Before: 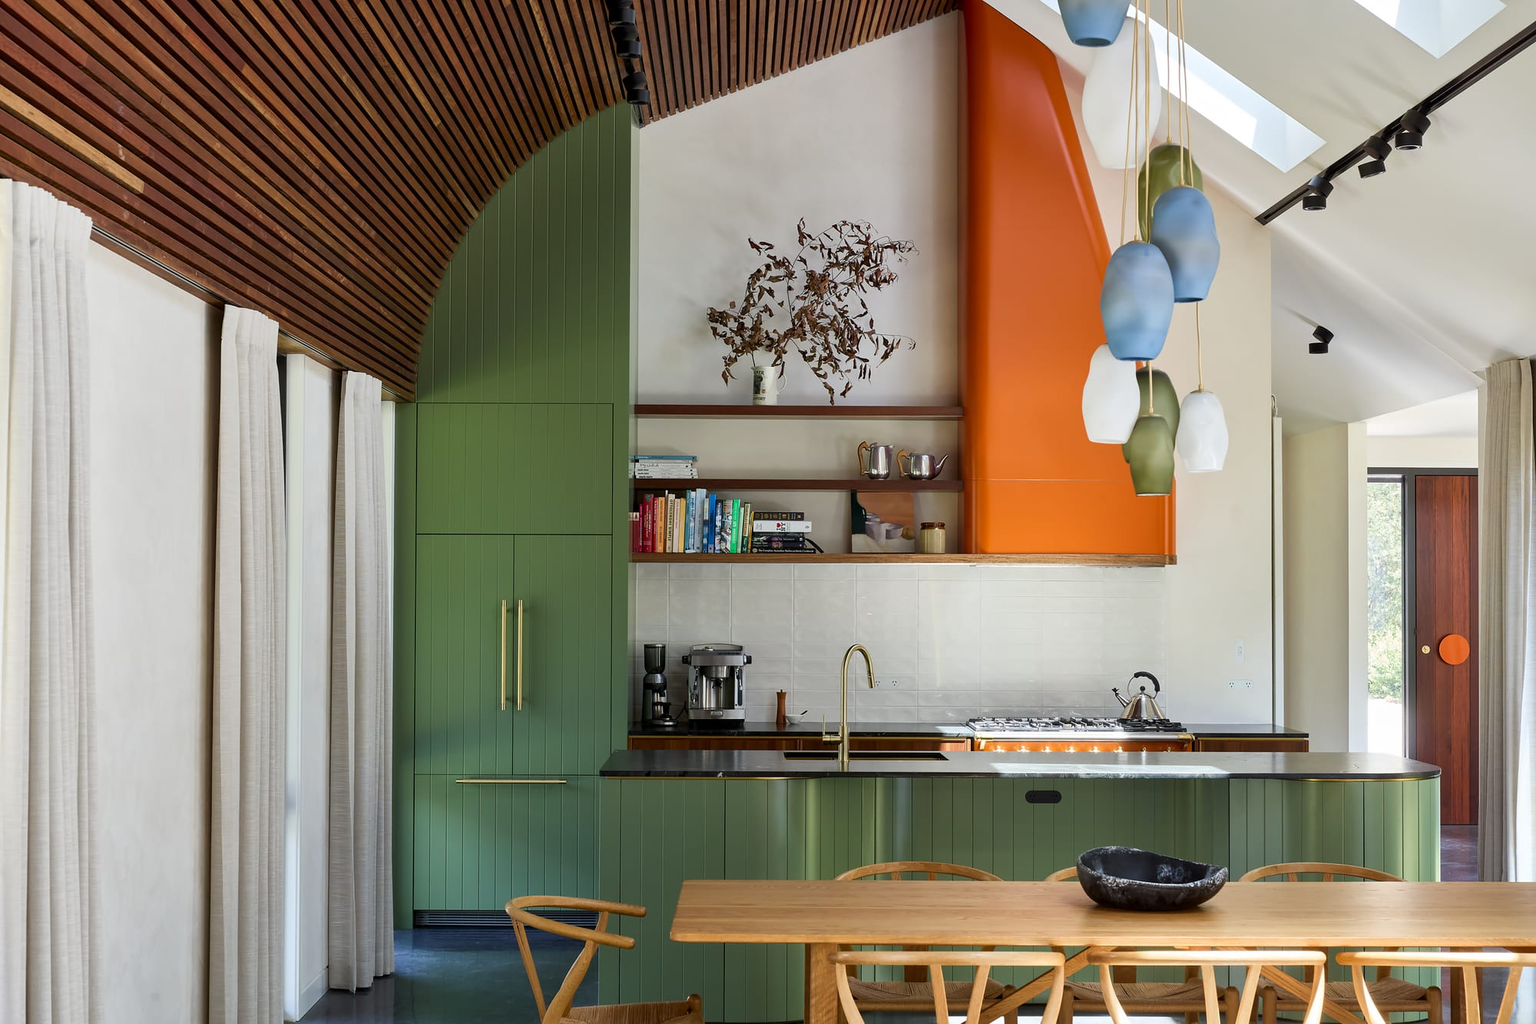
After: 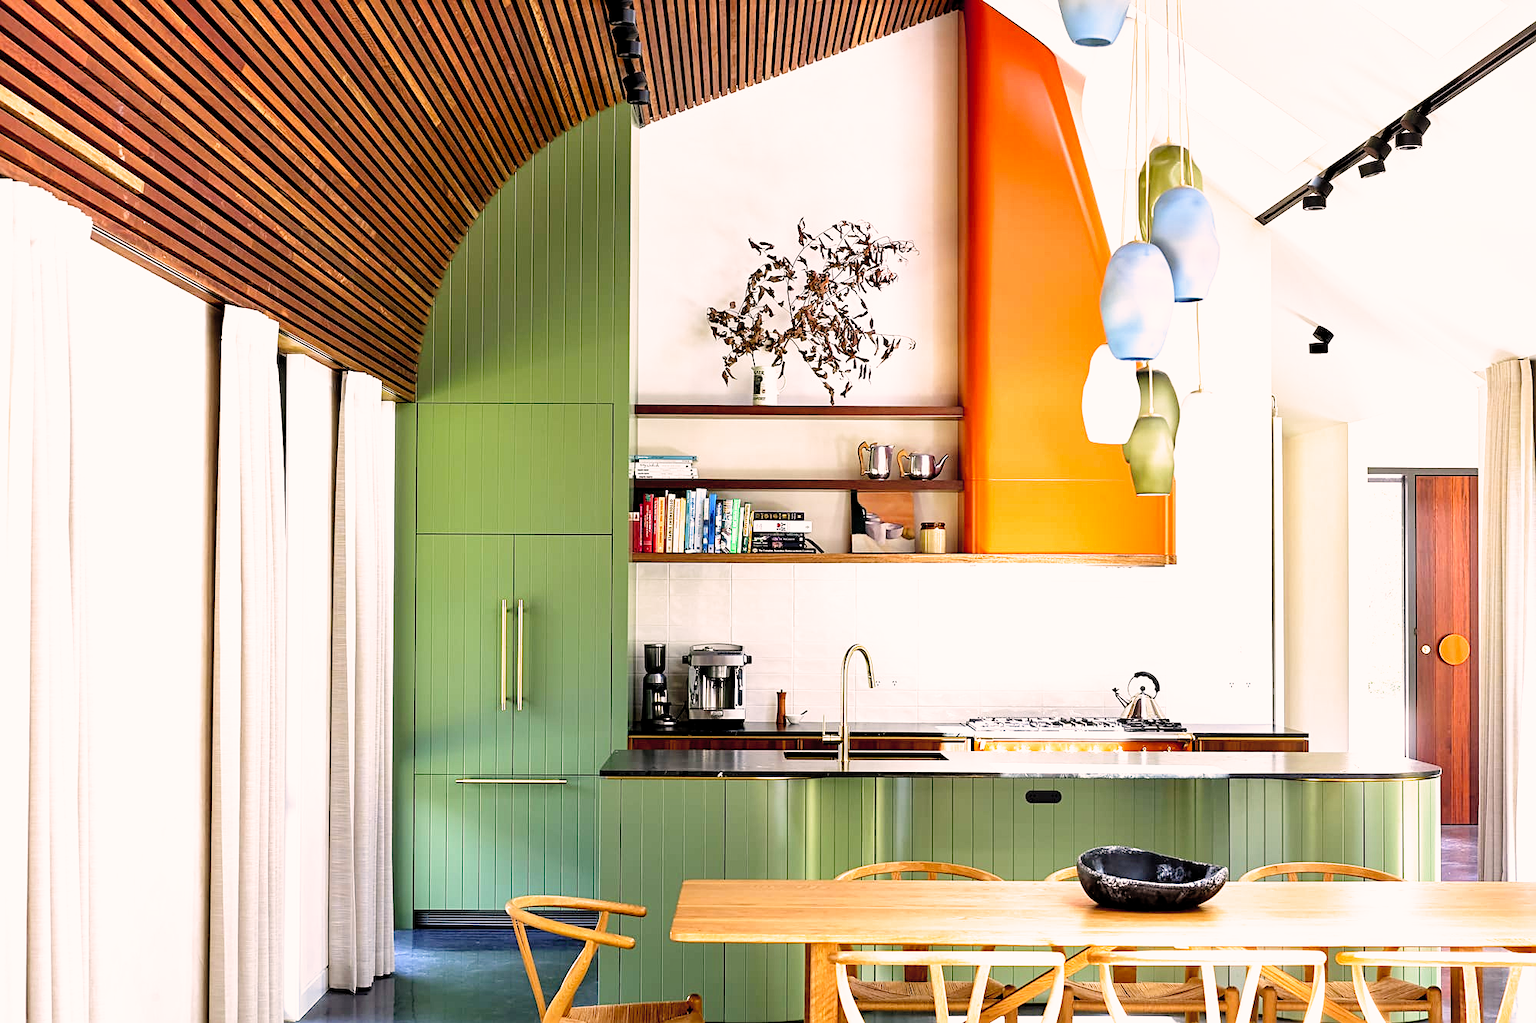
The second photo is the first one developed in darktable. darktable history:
sharpen: radius 2.167, amount 0.381, threshold 0
filmic rgb: middle gray luminance 8.8%, black relative exposure -6.3 EV, white relative exposure 2.7 EV, threshold 6 EV, target black luminance 0%, hardness 4.74, latitude 73.47%, contrast 1.332, shadows ↔ highlights balance 10.13%, add noise in highlights 0, preserve chrominance no, color science v3 (2019), use custom middle-gray values true, iterations of high-quality reconstruction 0, contrast in highlights soft, enable highlight reconstruction true
color correction: highlights a* 7.34, highlights b* 4.37
contrast brightness saturation: brightness 0.13
